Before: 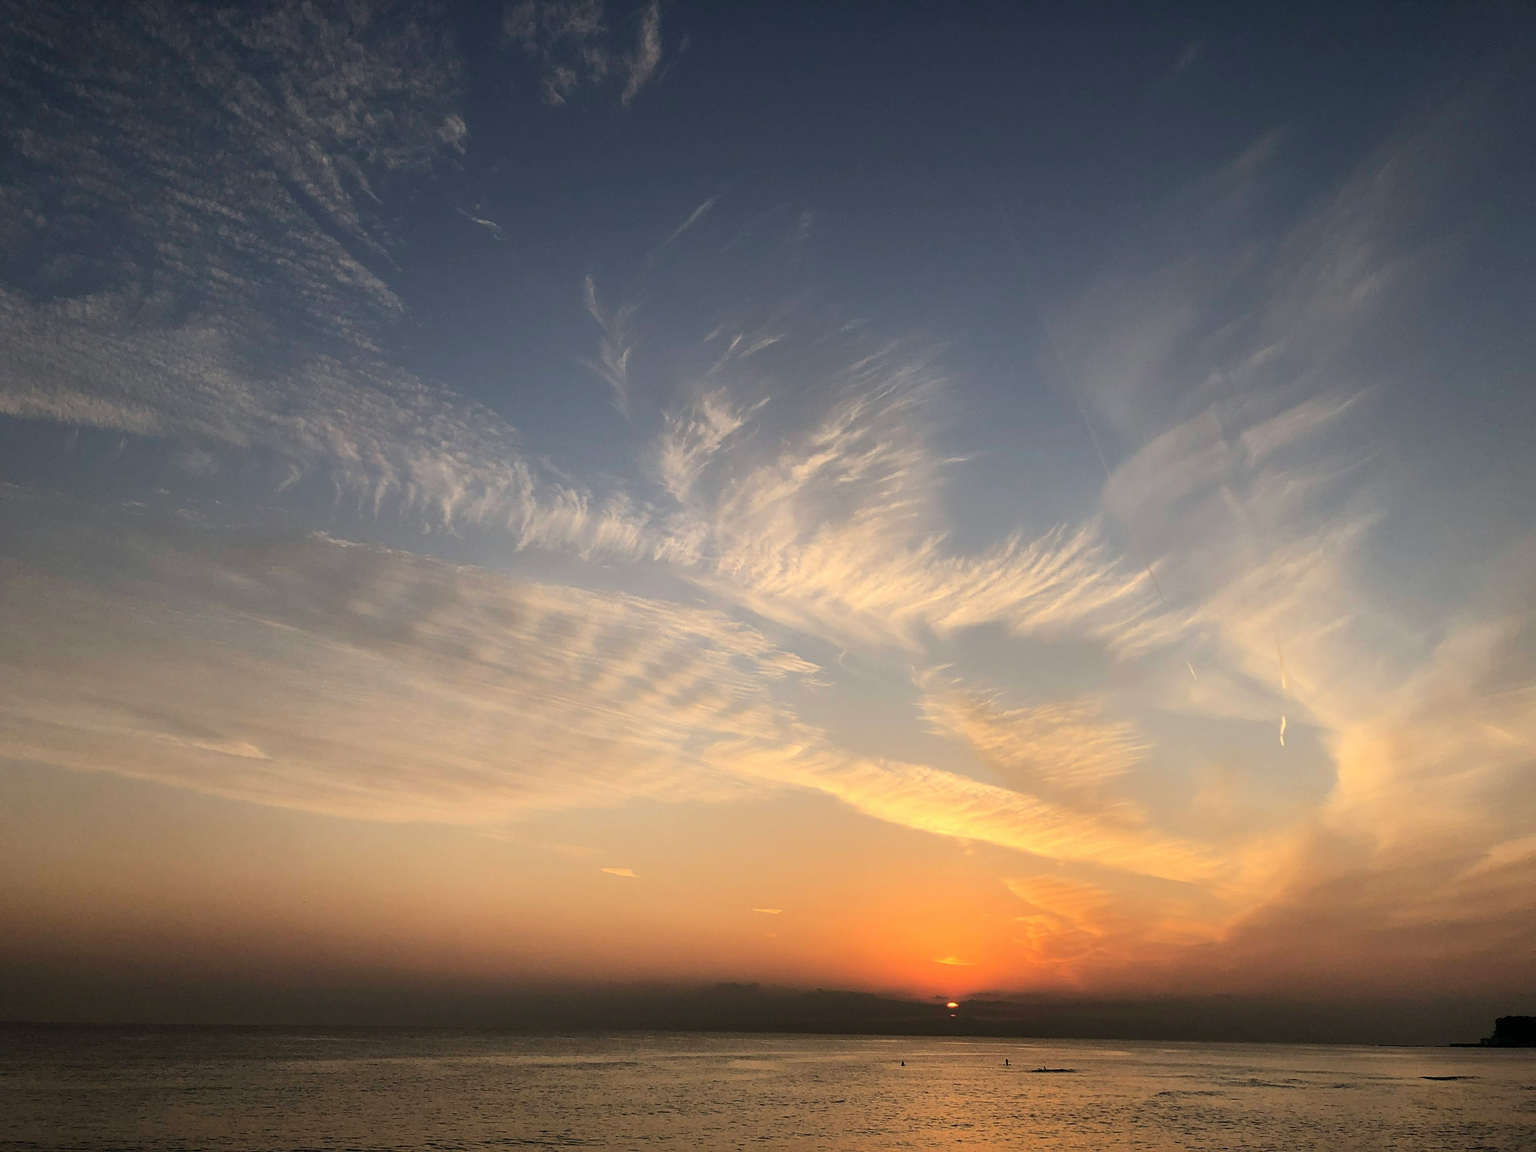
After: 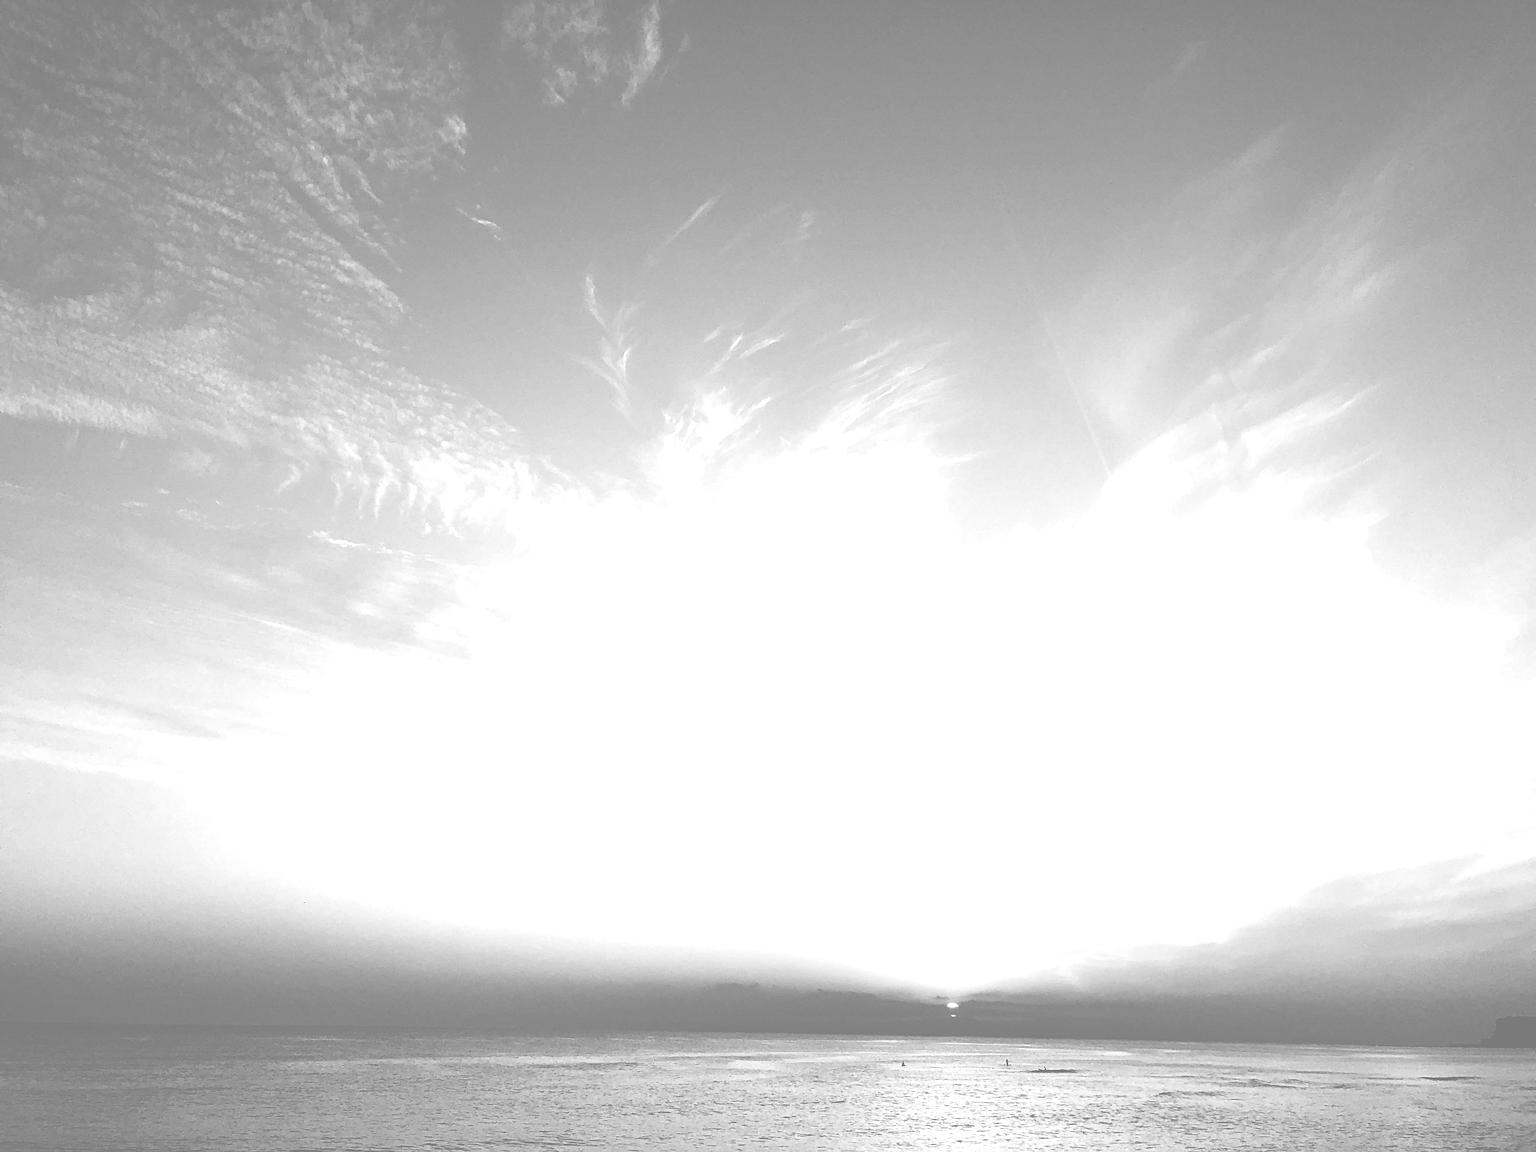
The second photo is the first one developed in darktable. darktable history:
monochrome: on, module defaults
sigmoid: contrast 1.7, skew -0.1, preserve hue 0%, red attenuation 0.1, red rotation 0.035, green attenuation 0.1, green rotation -0.017, blue attenuation 0.15, blue rotation -0.052, base primaries Rec2020
haze removal: compatibility mode true, adaptive false
colorize: hue 25.2°, saturation 83%, source mix 82%, lightness 79%, version 1
